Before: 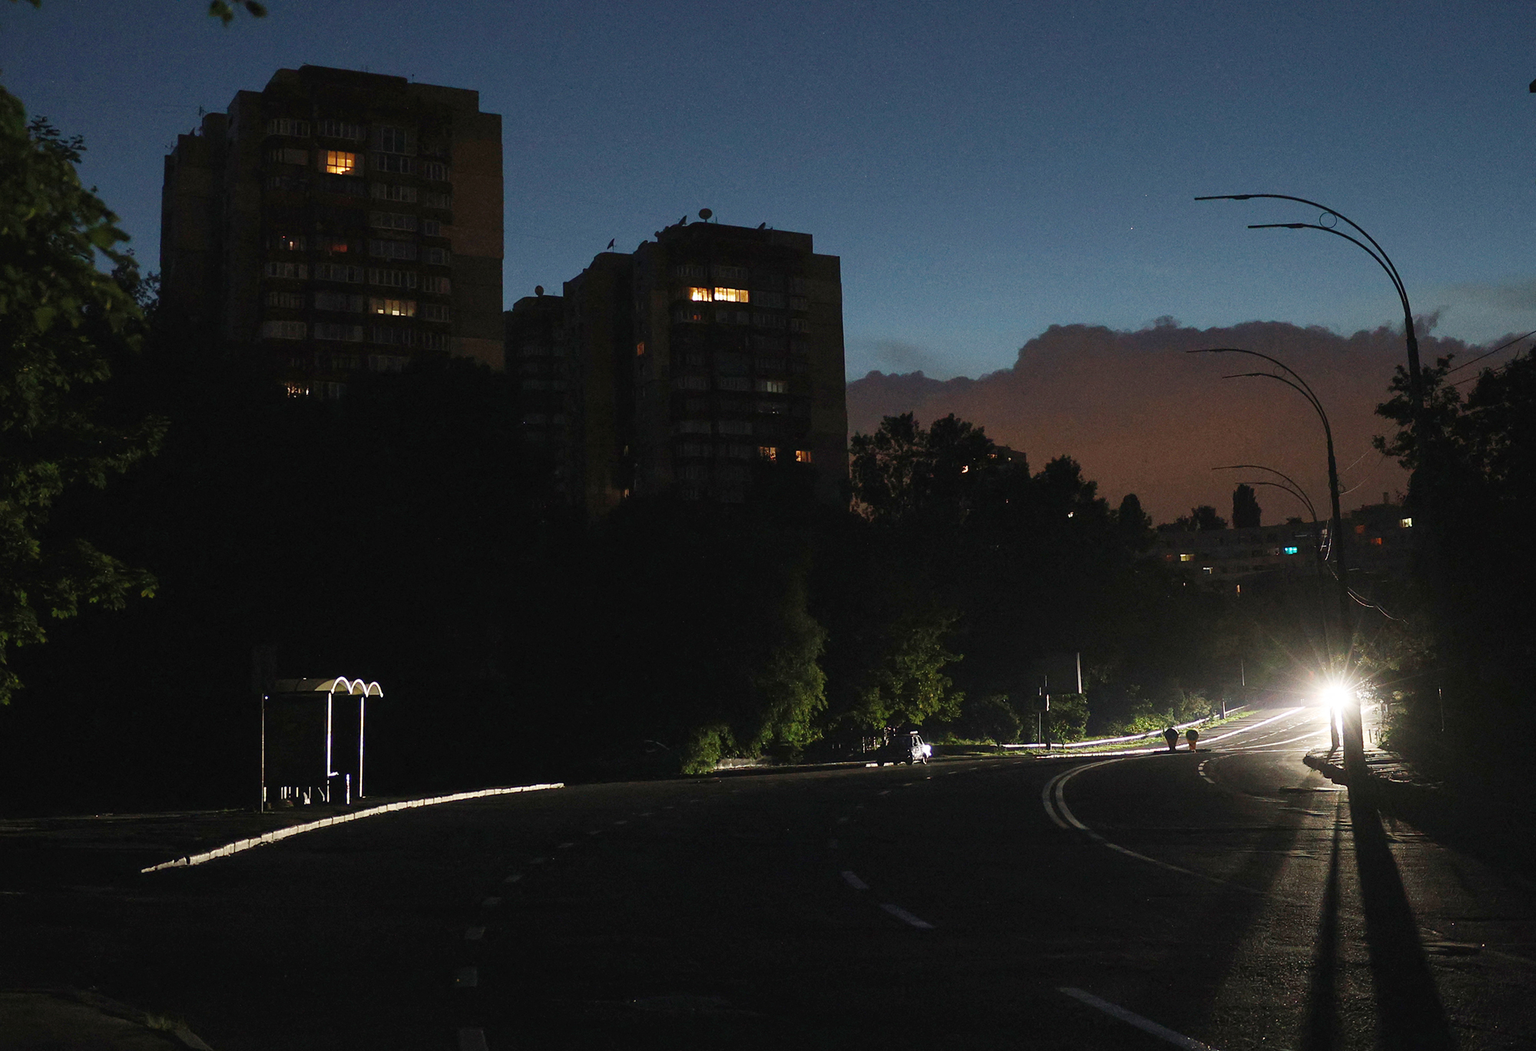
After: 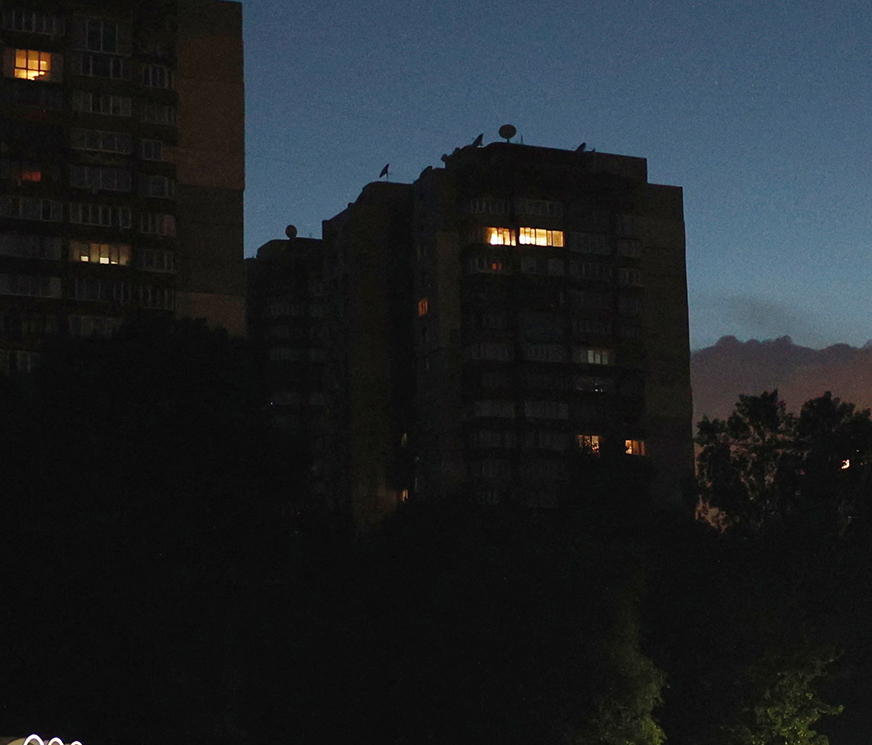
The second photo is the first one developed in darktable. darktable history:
crop: left 20.569%, top 10.778%, right 35.815%, bottom 34.791%
